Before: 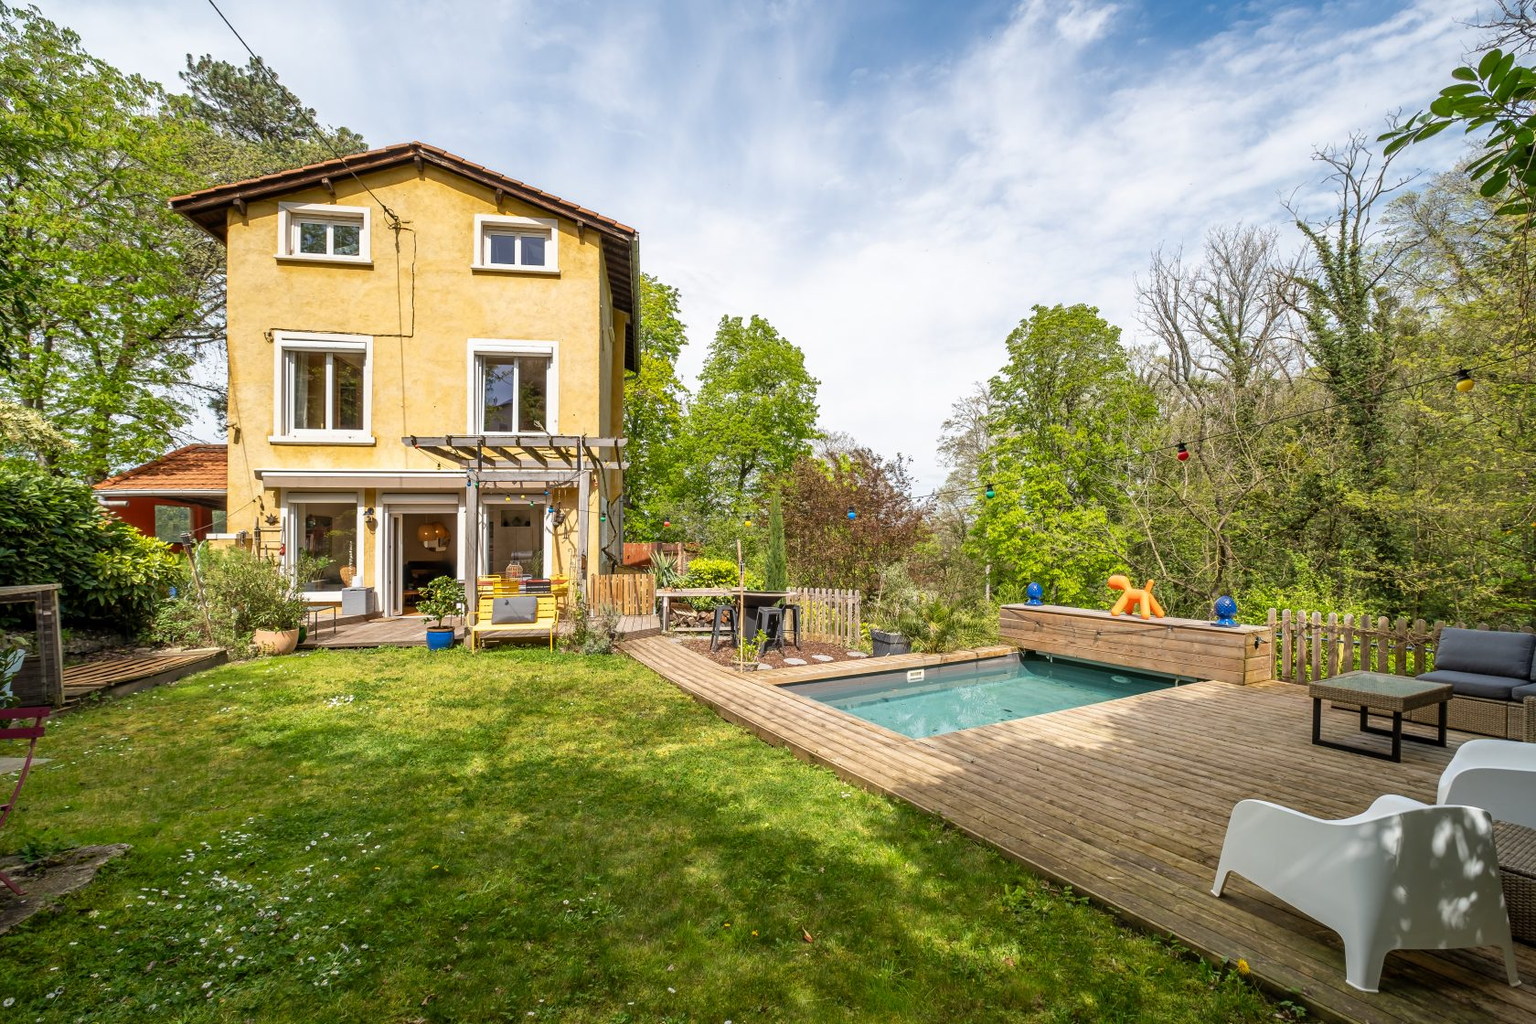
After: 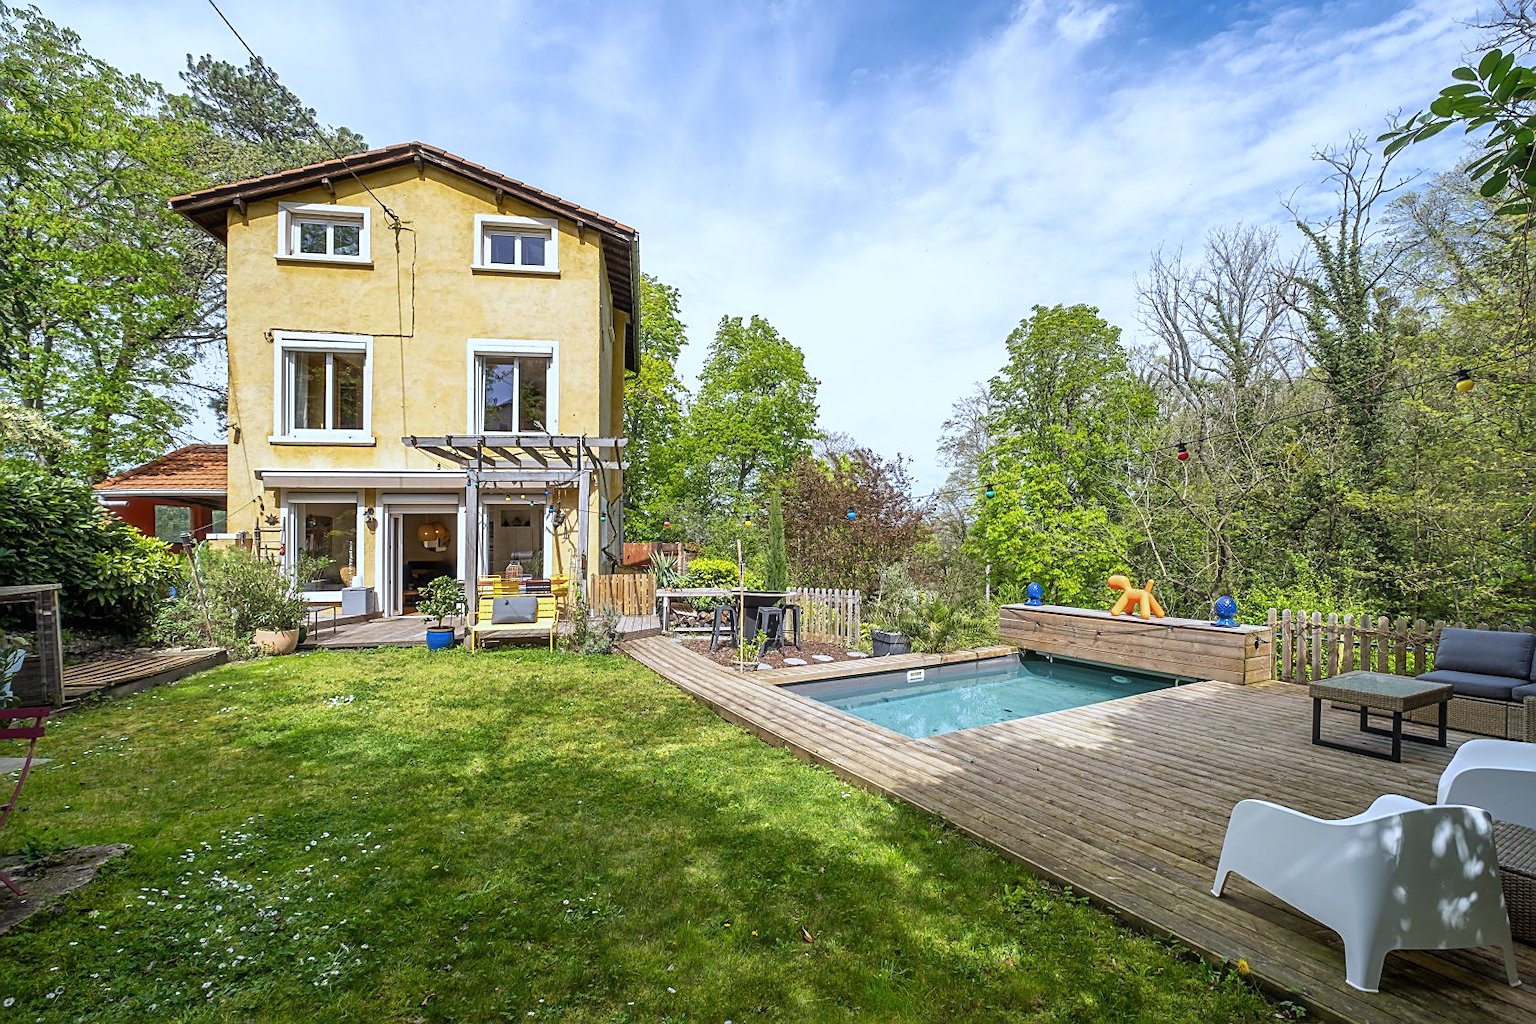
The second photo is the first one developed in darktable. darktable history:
sharpen: on, module defaults
white balance: red 0.926, green 1.003, blue 1.133
haze removal: strength -0.05
